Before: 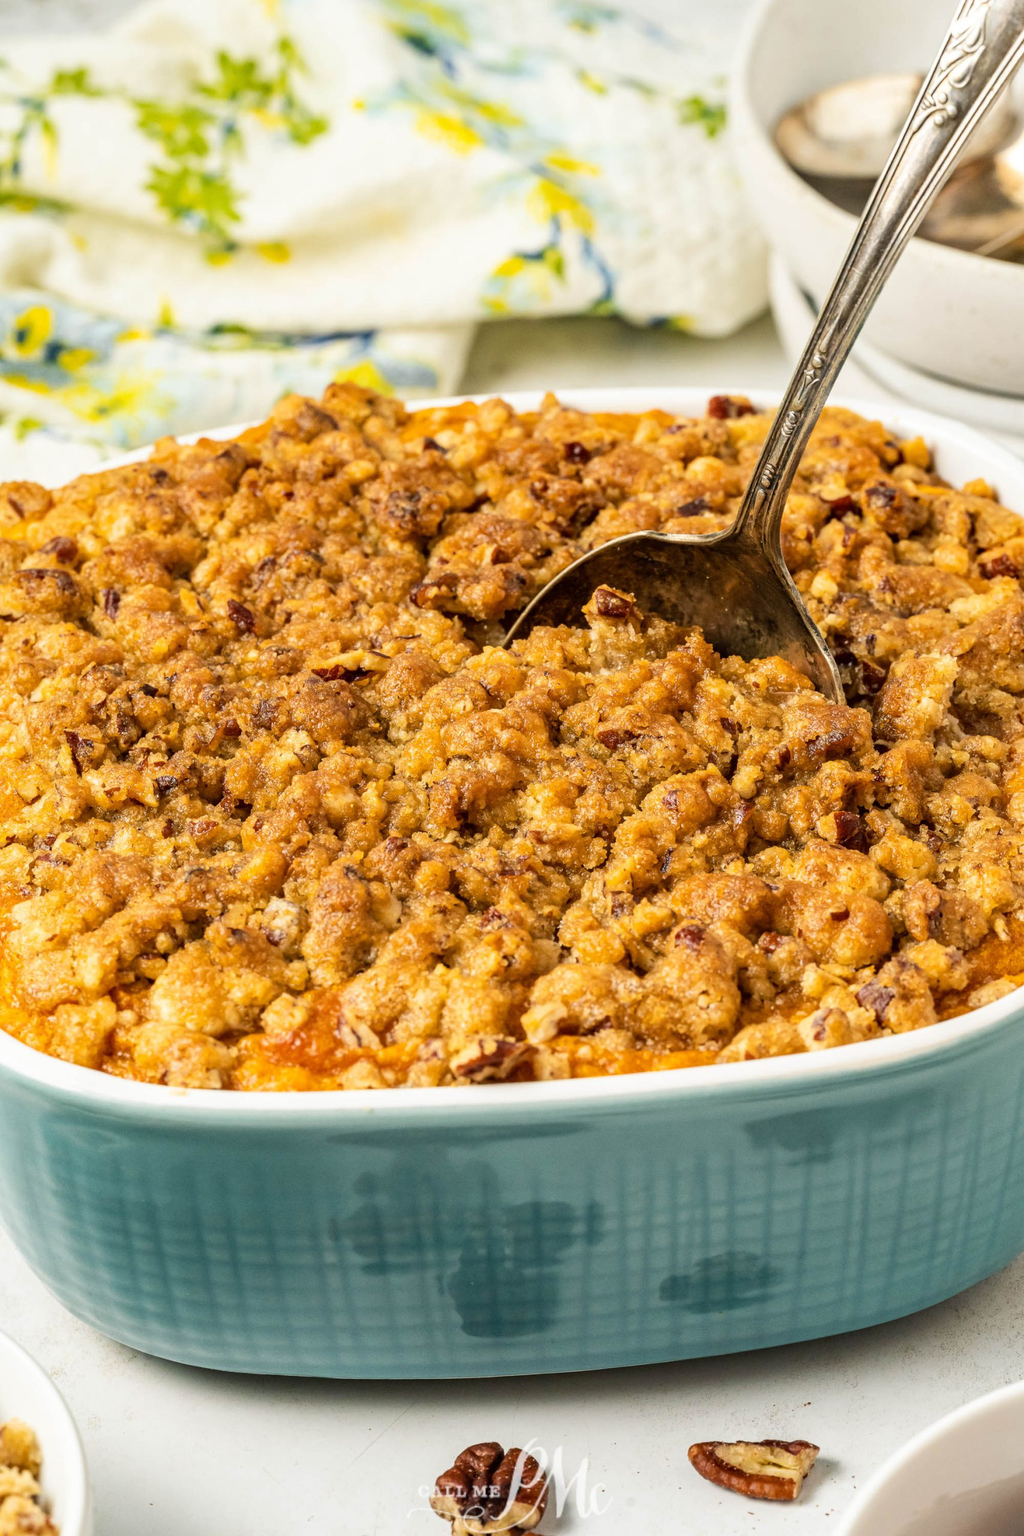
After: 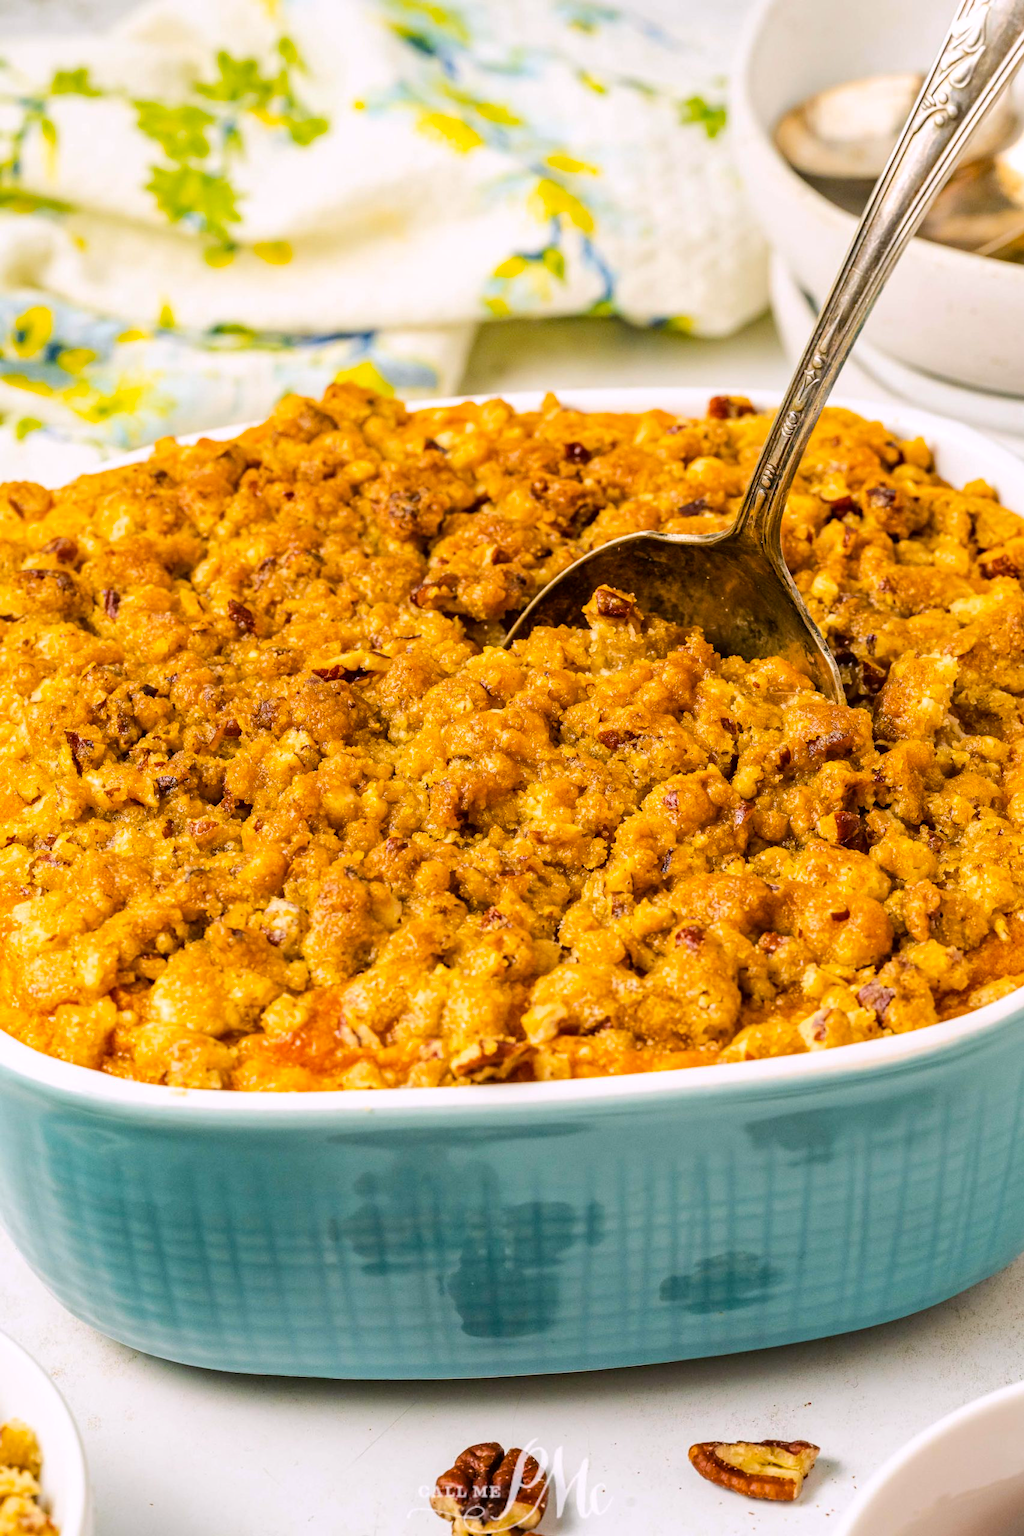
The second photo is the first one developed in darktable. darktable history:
color correction: highlights a* 3.12, highlights b* -1.55, shadows a* -0.101, shadows b* 2.52, saturation 0.98
color balance rgb: perceptual saturation grading › global saturation 25%, perceptual brilliance grading › mid-tones 10%, perceptual brilliance grading › shadows 15%, global vibrance 20%
white balance: red 1.004, blue 1.024
